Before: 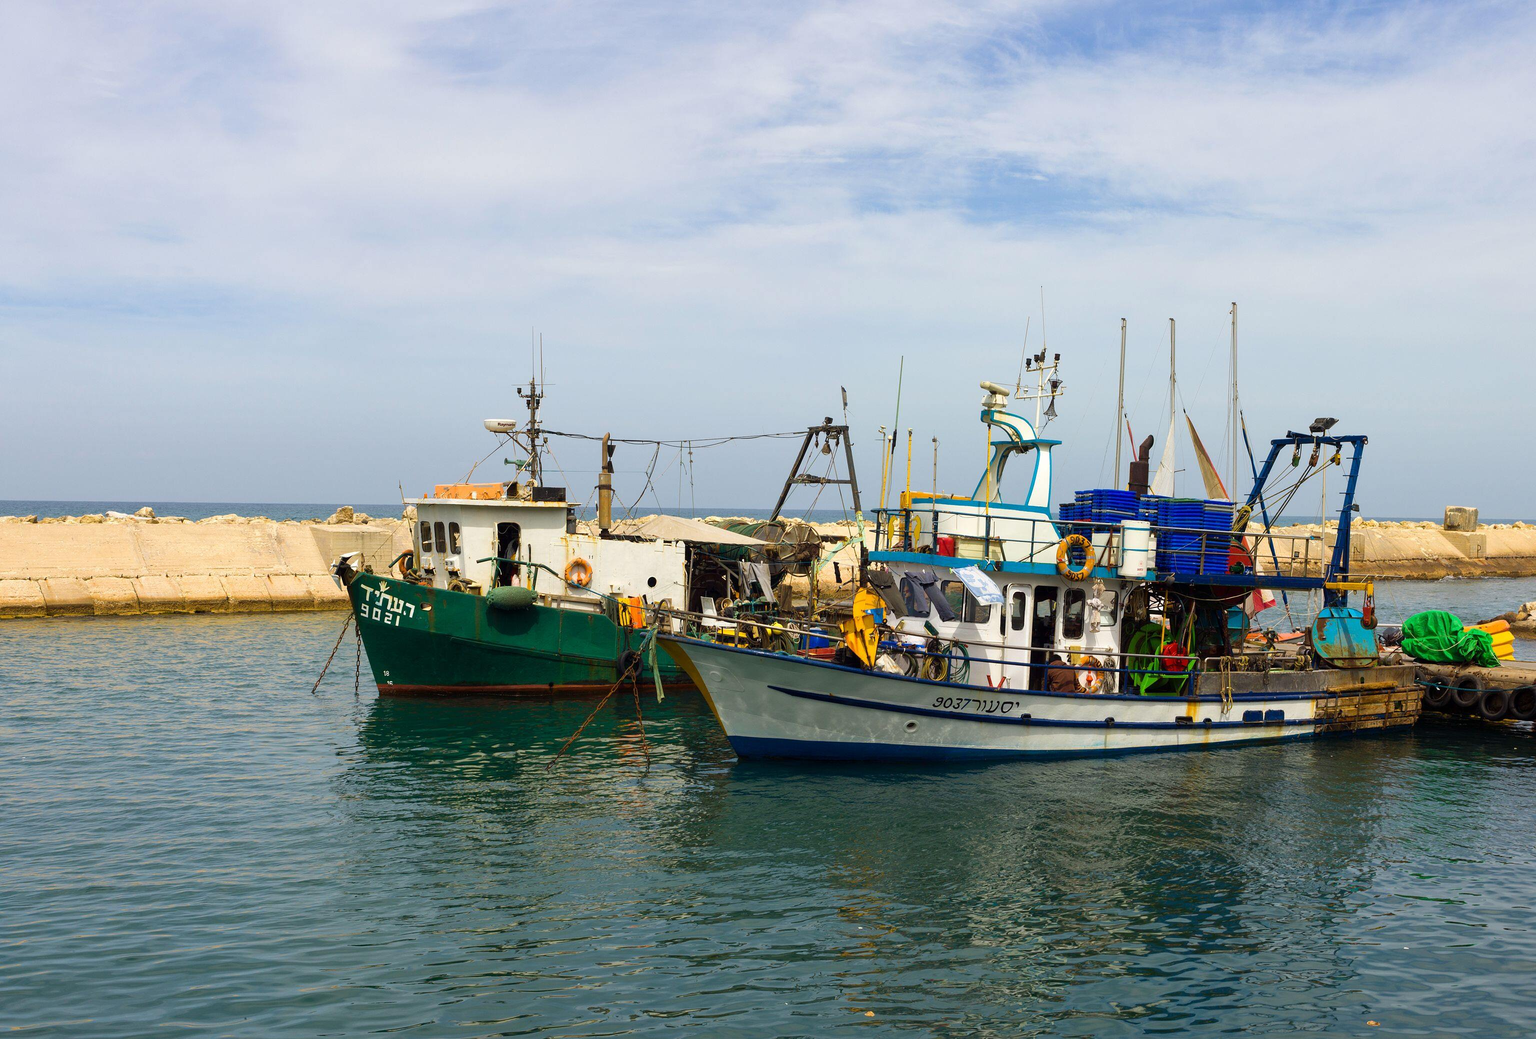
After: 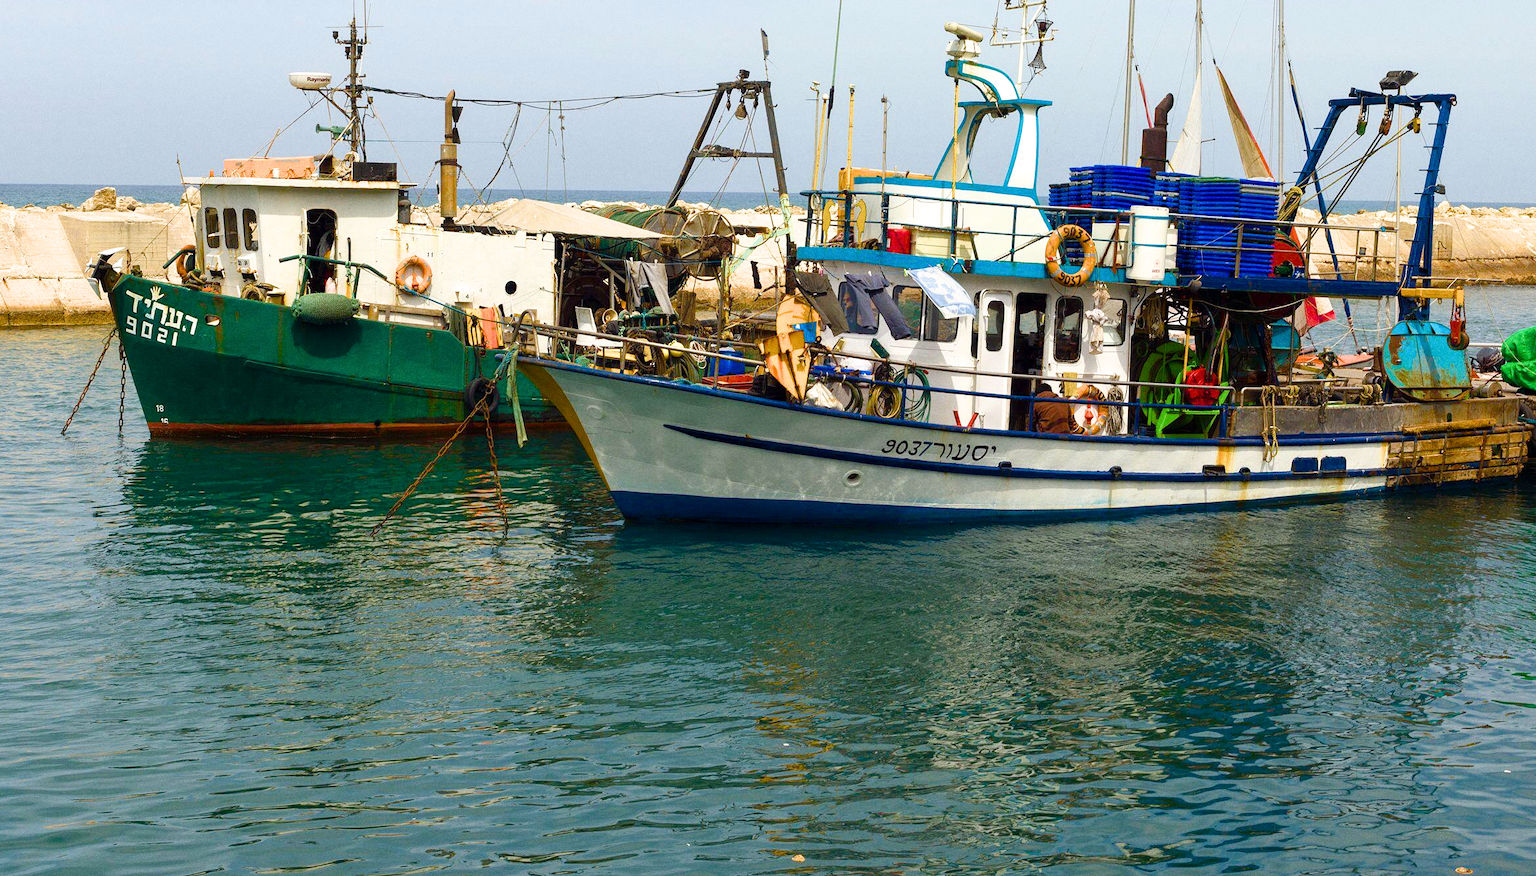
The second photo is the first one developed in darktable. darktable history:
crop and rotate: left 17.299%, top 35.115%, right 7.015%, bottom 1.024%
filmic rgb: black relative exposure -16 EV, white relative exposure 2.93 EV, hardness 10.04, color science v6 (2022)
color balance rgb: perceptual saturation grading › global saturation 20%, perceptual saturation grading › highlights -50%, perceptual saturation grading › shadows 30%, perceptual brilliance grading › global brilliance 10%, perceptual brilliance grading › shadows 15%
grain: coarseness 0.09 ISO
